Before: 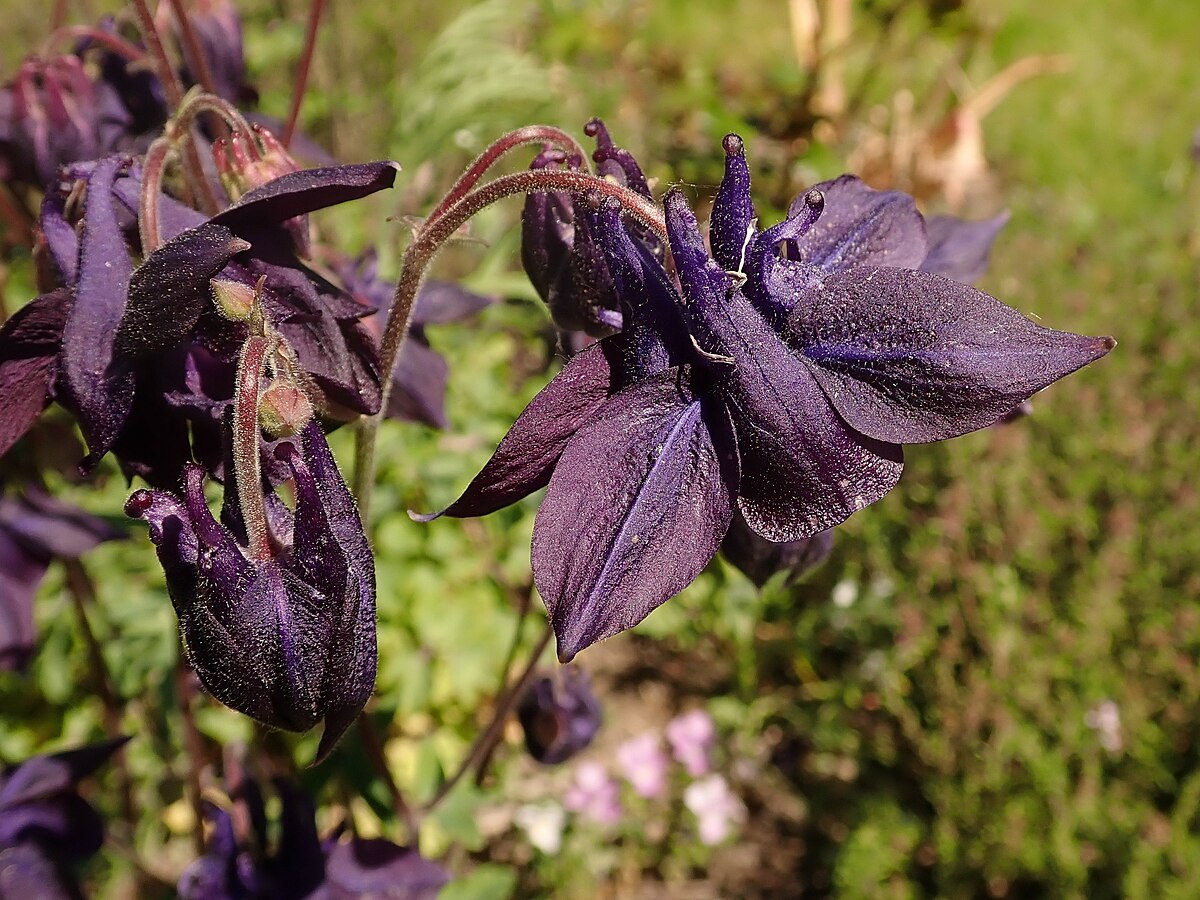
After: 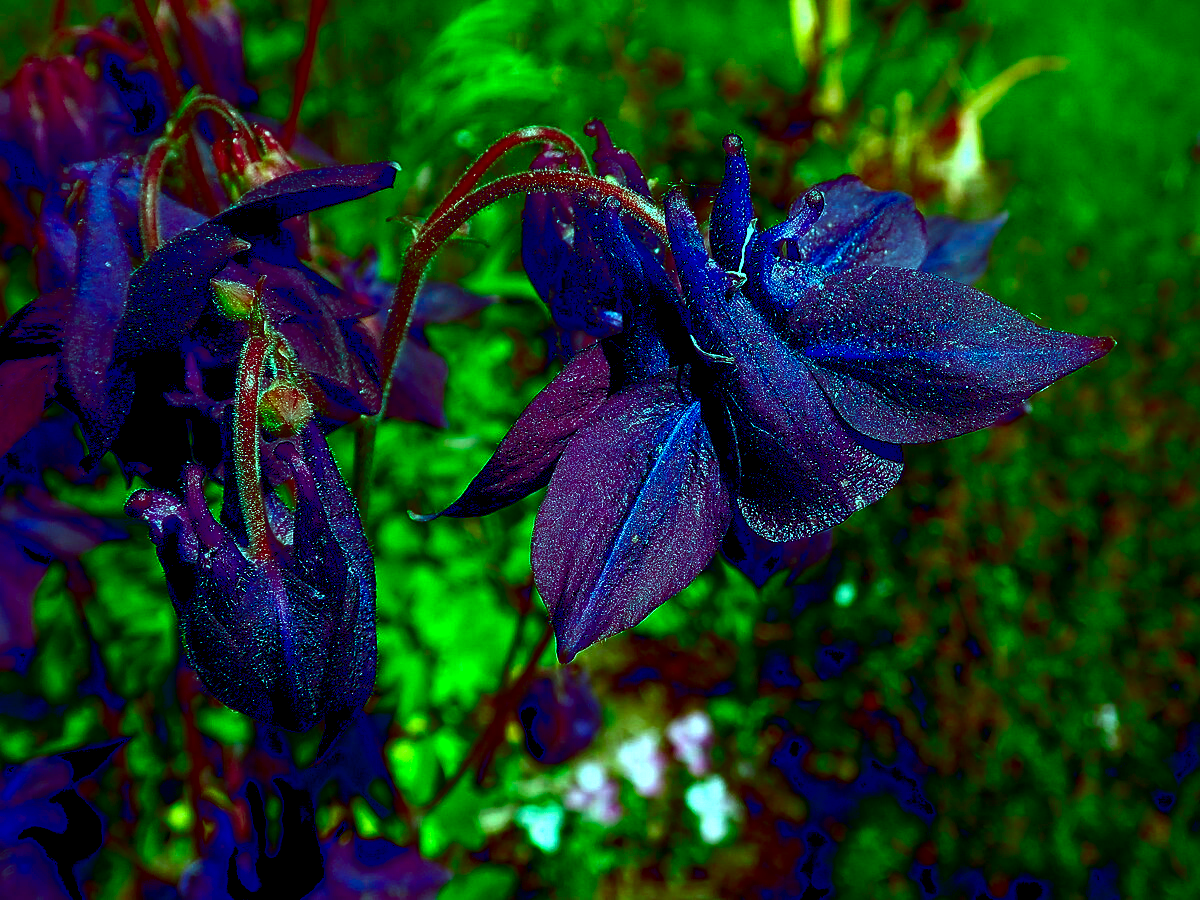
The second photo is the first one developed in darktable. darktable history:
tone equalizer: -8 EV -0.771 EV, -7 EV -0.676 EV, -6 EV -0.628 EV, -5 EV -0.365 EV, -3 EV 0.387 EV, -2 EV 0.6 EV, -1 EV 0.699 EV, +0 EV 0.746 EV
contrast brightness saturation: brightness -0.993, saturation 0.984
color balance rgb: shadows lift › chroma 2.012%, shadows lift › hue 220.44°, highlights gain › chroma 7.425%, highlights gain › hue 183.02°, global offset › luminance -0.289%, global offset › chroma 0.31%, global offset › hue 260.72°, linear chroma grading › global chroma 15.441%, perceptual saturation grading › global saturation 0.84%, contrast -10.421%
